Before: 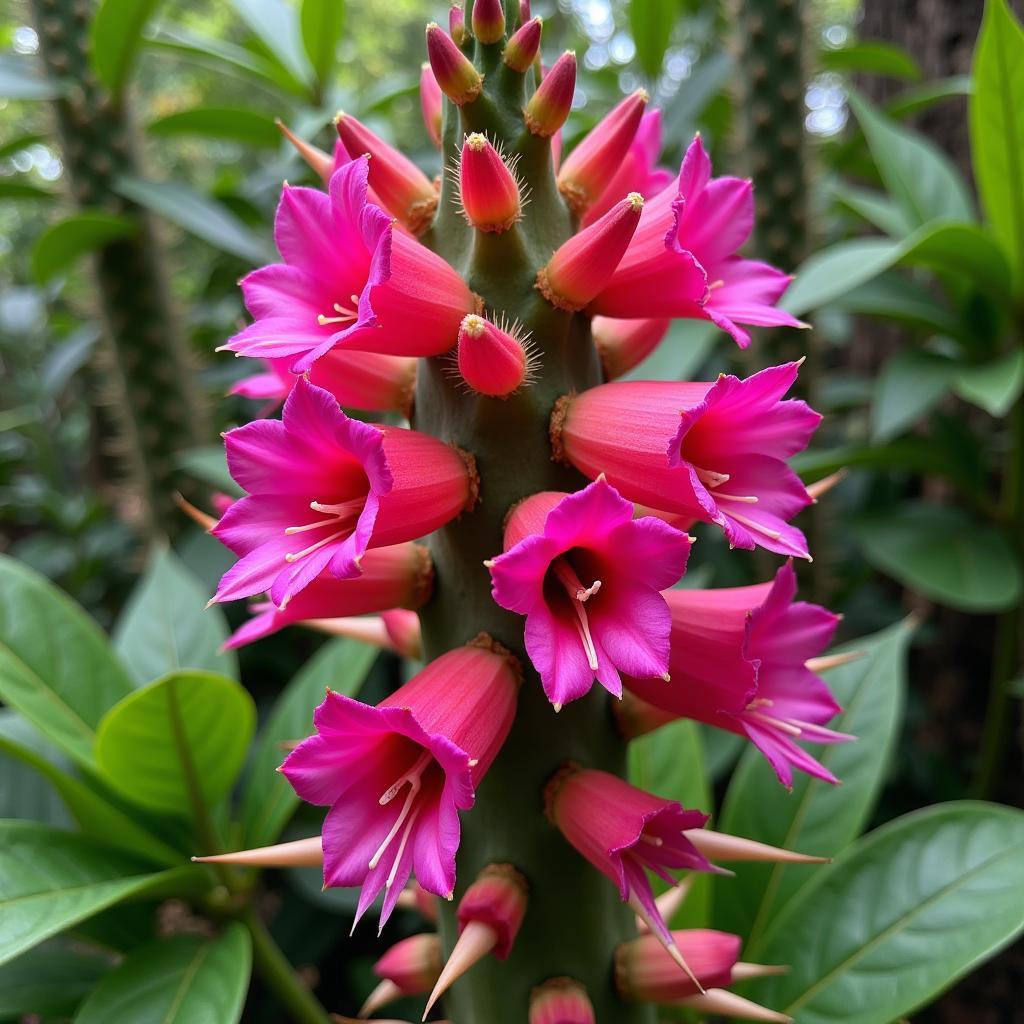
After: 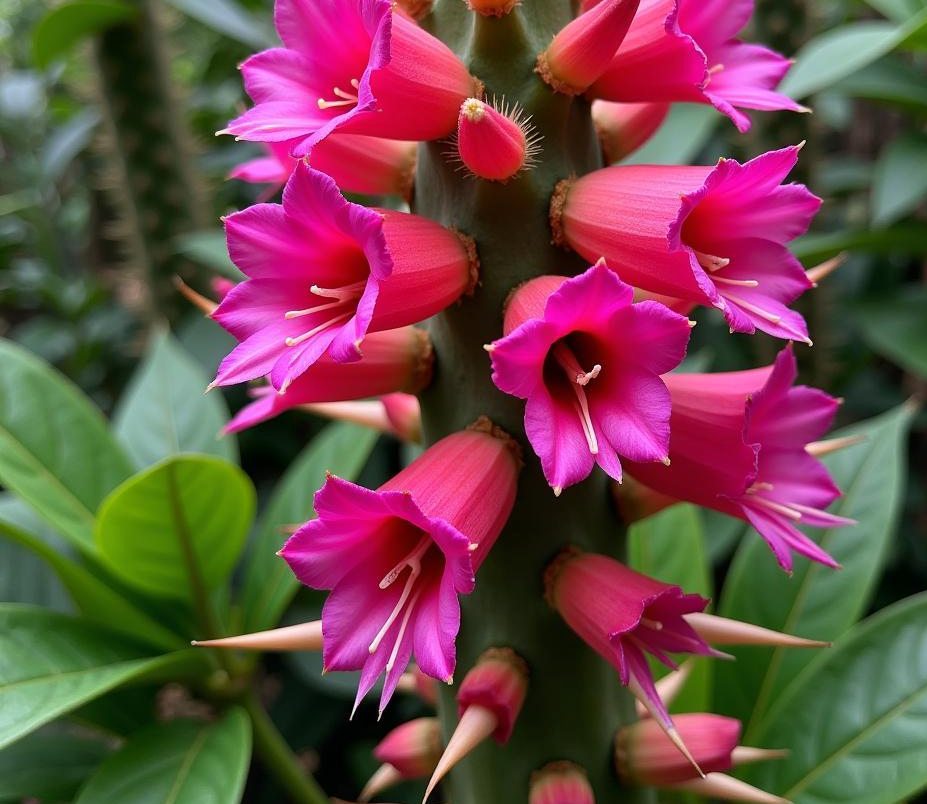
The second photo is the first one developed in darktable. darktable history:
crop: top 21.116%, right 9.469%, bottom 0.341%
contrast equalizer: y [[0.524 ×6], [0.512 ×6], [0.379 ×6], [0 ×6], [0 ×6]], mix 0.204
shadows and highlights: shadows 2.49, highlights -17.11, highlights color adjustment 56.08%, soften with gaussian
